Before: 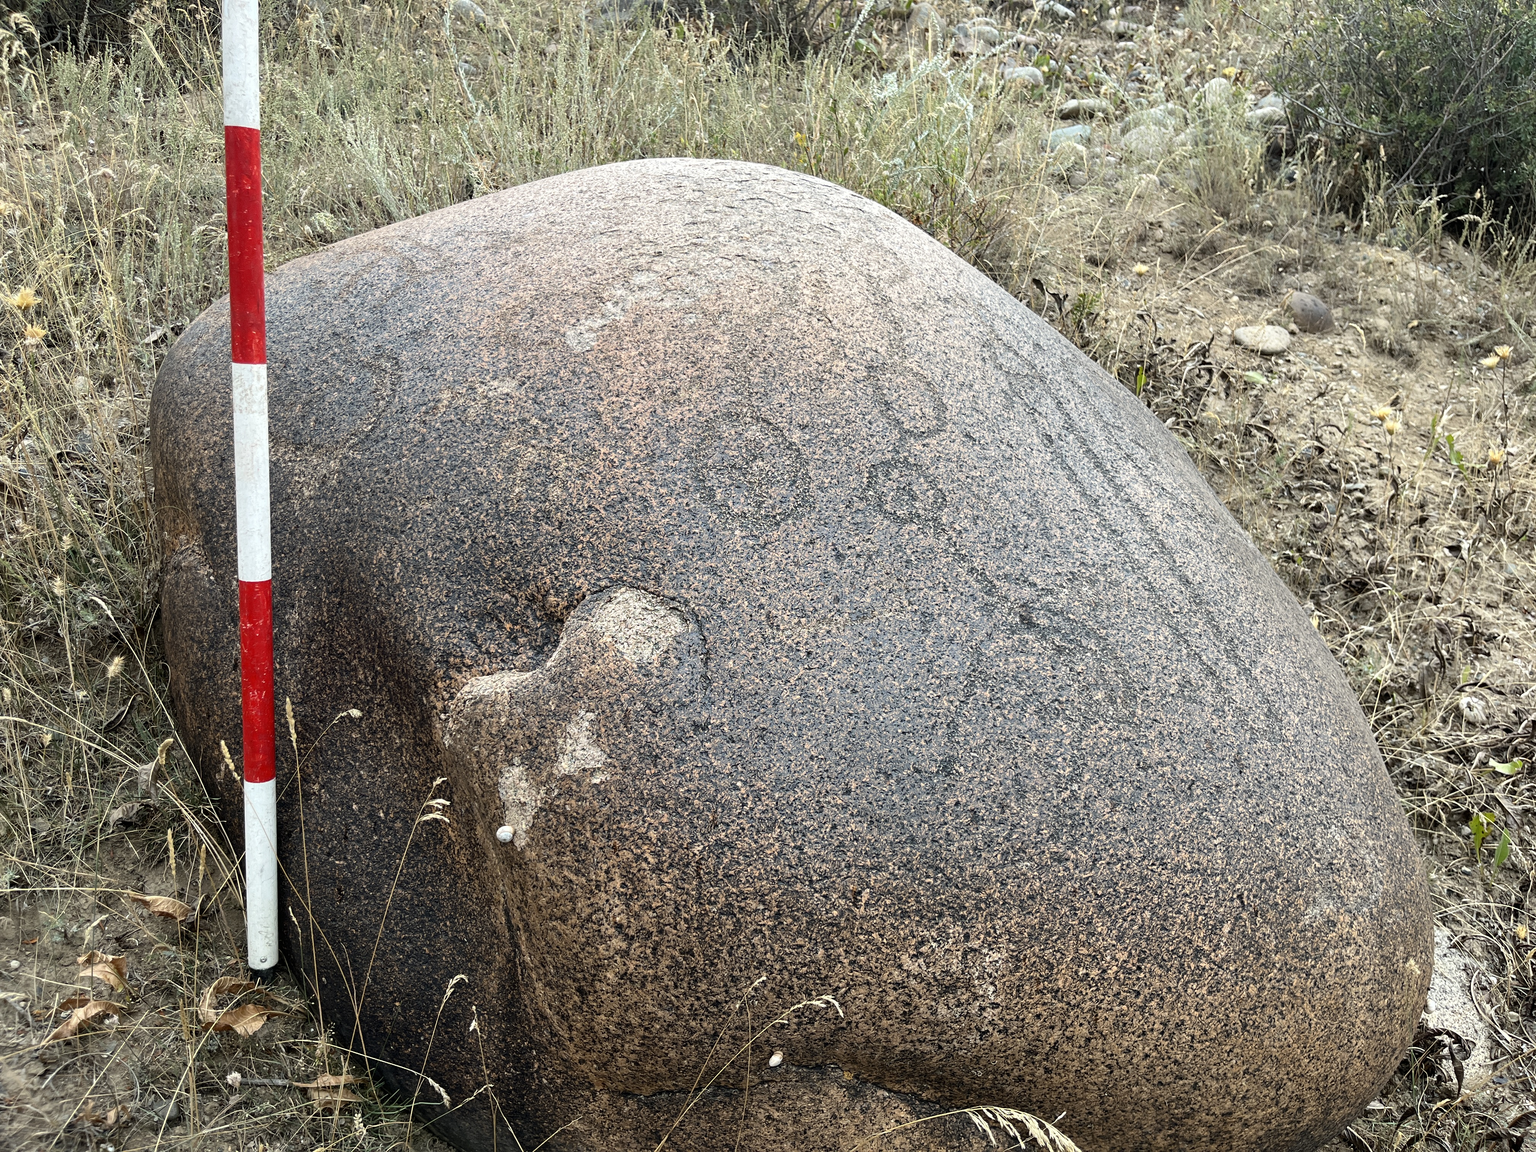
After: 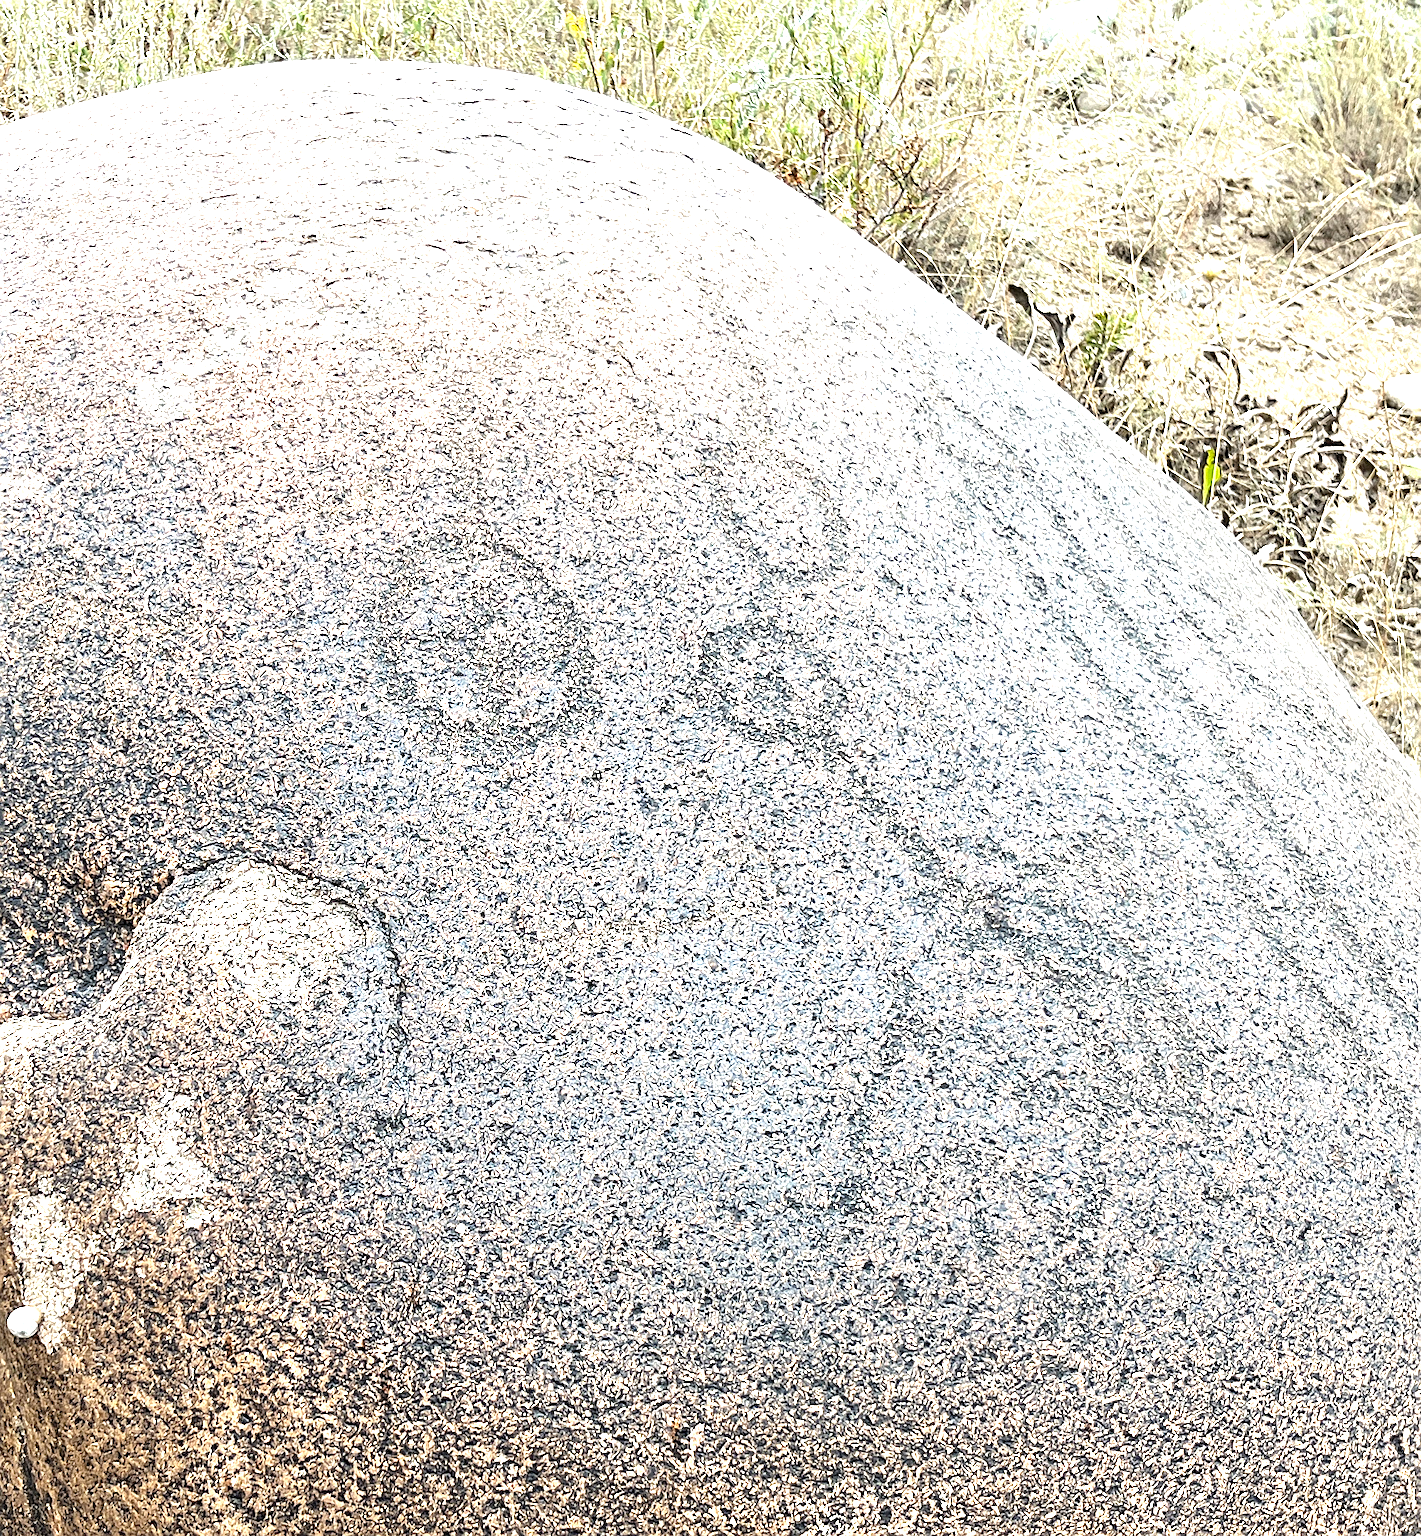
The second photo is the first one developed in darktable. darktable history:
exposure: black level correction 0, exposure 1.5 EV, compensate exposure bias true, compensate highlight preservation false
crop: left 32.075%, top 10.976%, right 18.355%, bottom 17.596%
sharpen: on, module defaults
levels: levels [0.016, 0.5, 0.996]
